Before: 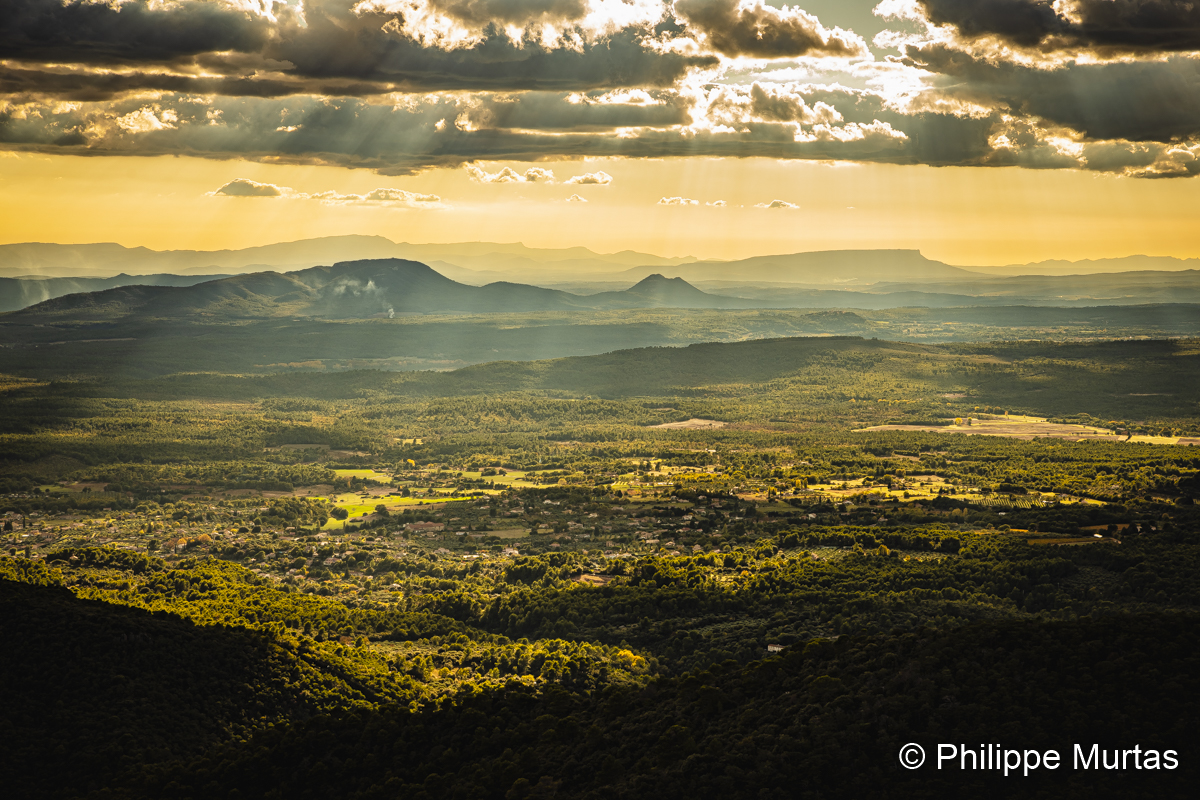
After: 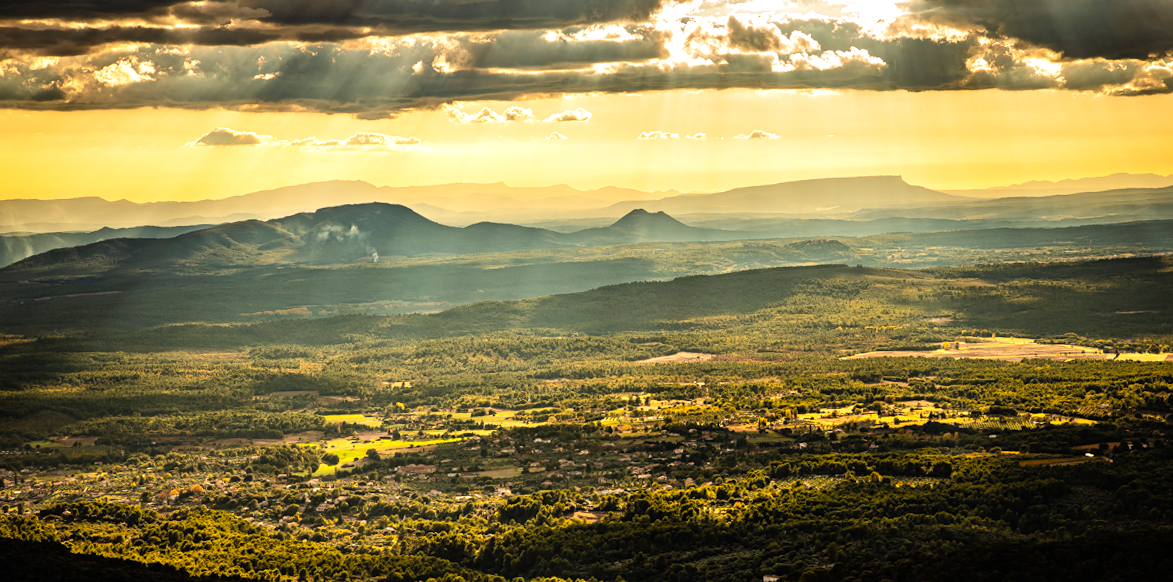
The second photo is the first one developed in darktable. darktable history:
crop: top 5.667%, bottom 17.637%
rotate and perspective: rotation -2°, crop left 0.022, crop right 0.978, crop top 0.049, crop bottom 0.951
tone equalizer: -8 EV -0.417 EV, -7 EV -0.389 EV, -6 EV -0.333 EV, -5 EV -0.222 EV, -3 EV 0.222 EV, -2 EV 0.333 EV, -1 EV 0.389 EV, +0 EV 0.417 EV, edges refinement/feathering 500, mask exposure compensation -1.57 EV, preserve details no
